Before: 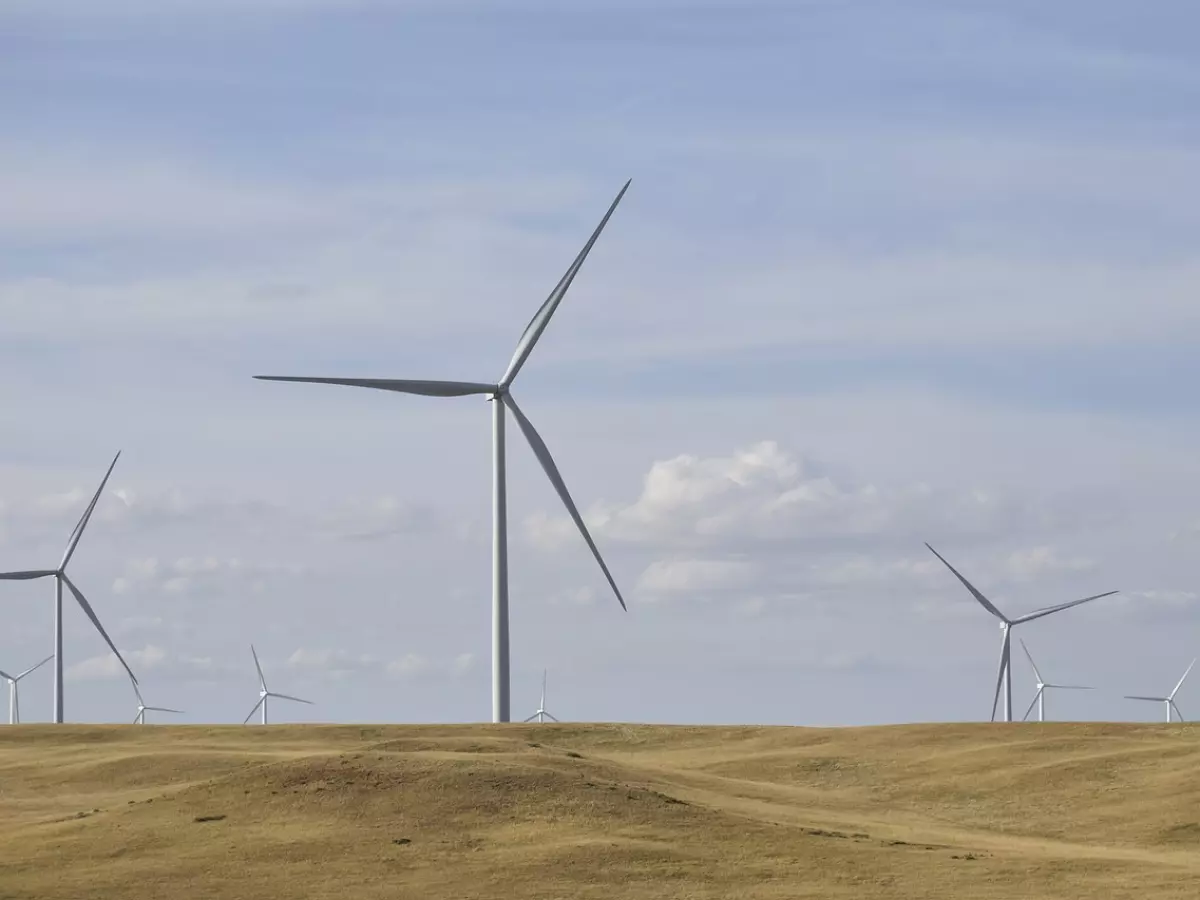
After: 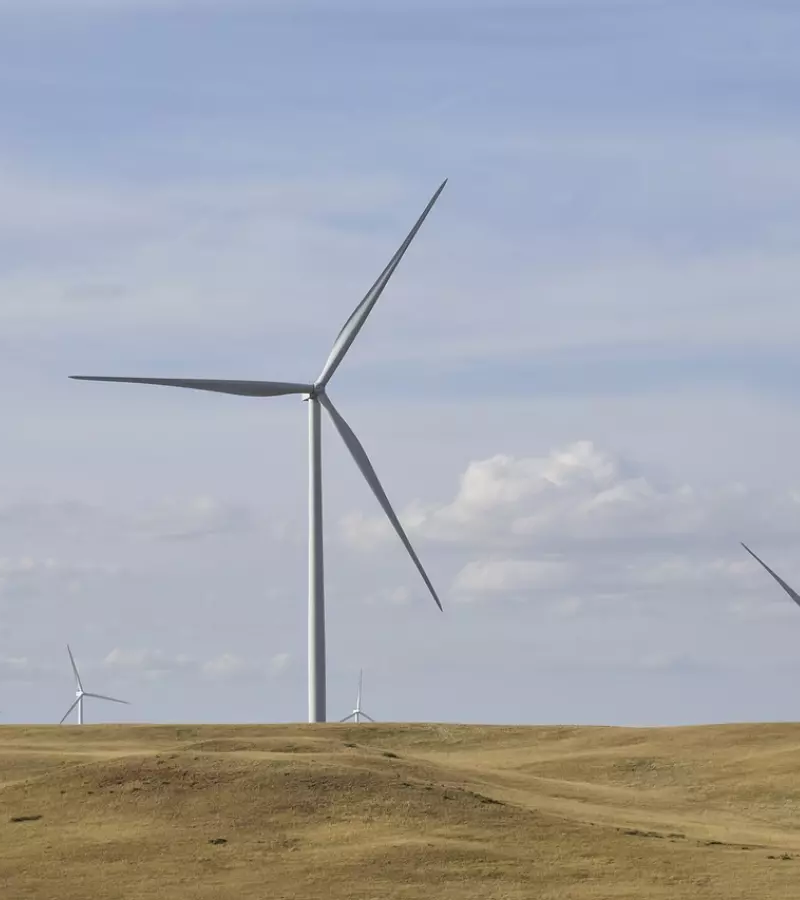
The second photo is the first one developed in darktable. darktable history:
crop: left 15.412%, right 17.909%
